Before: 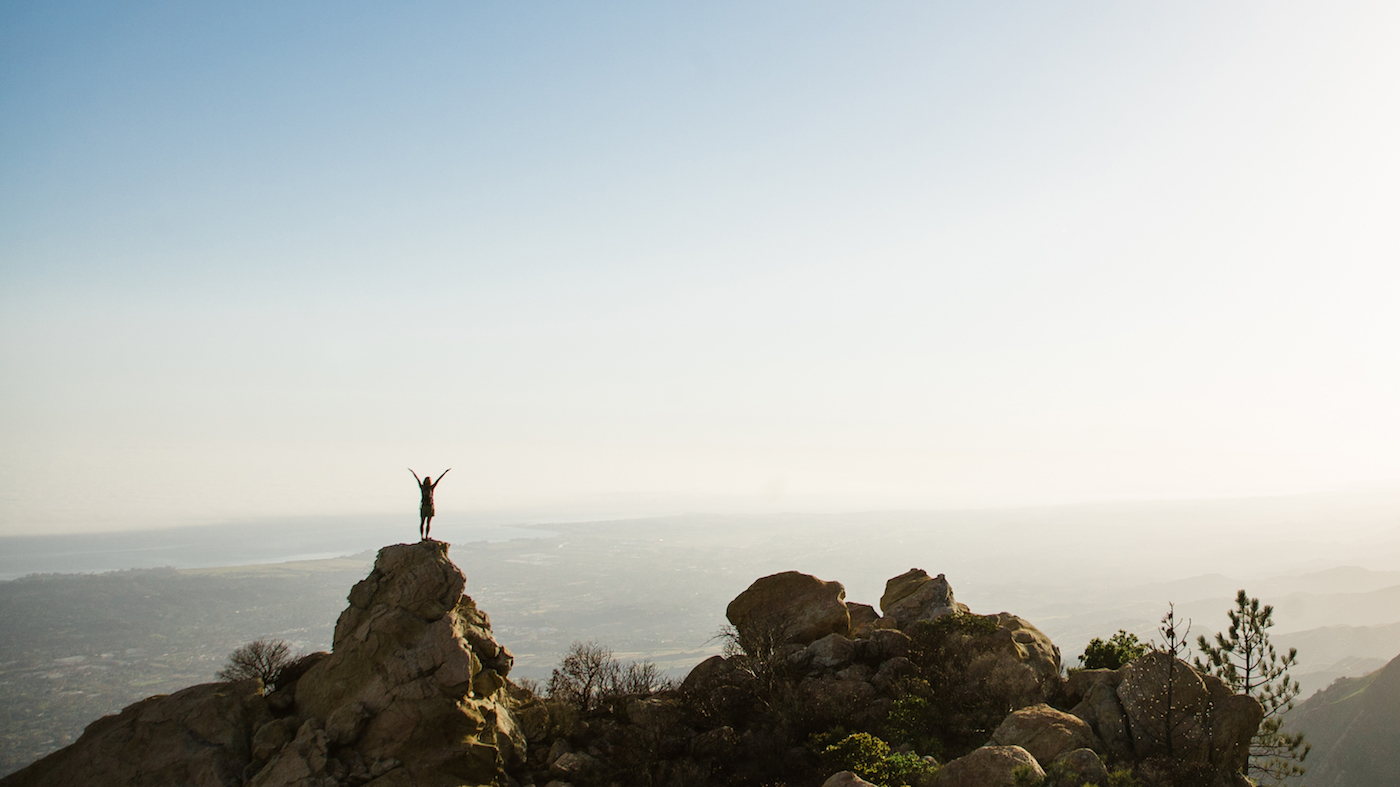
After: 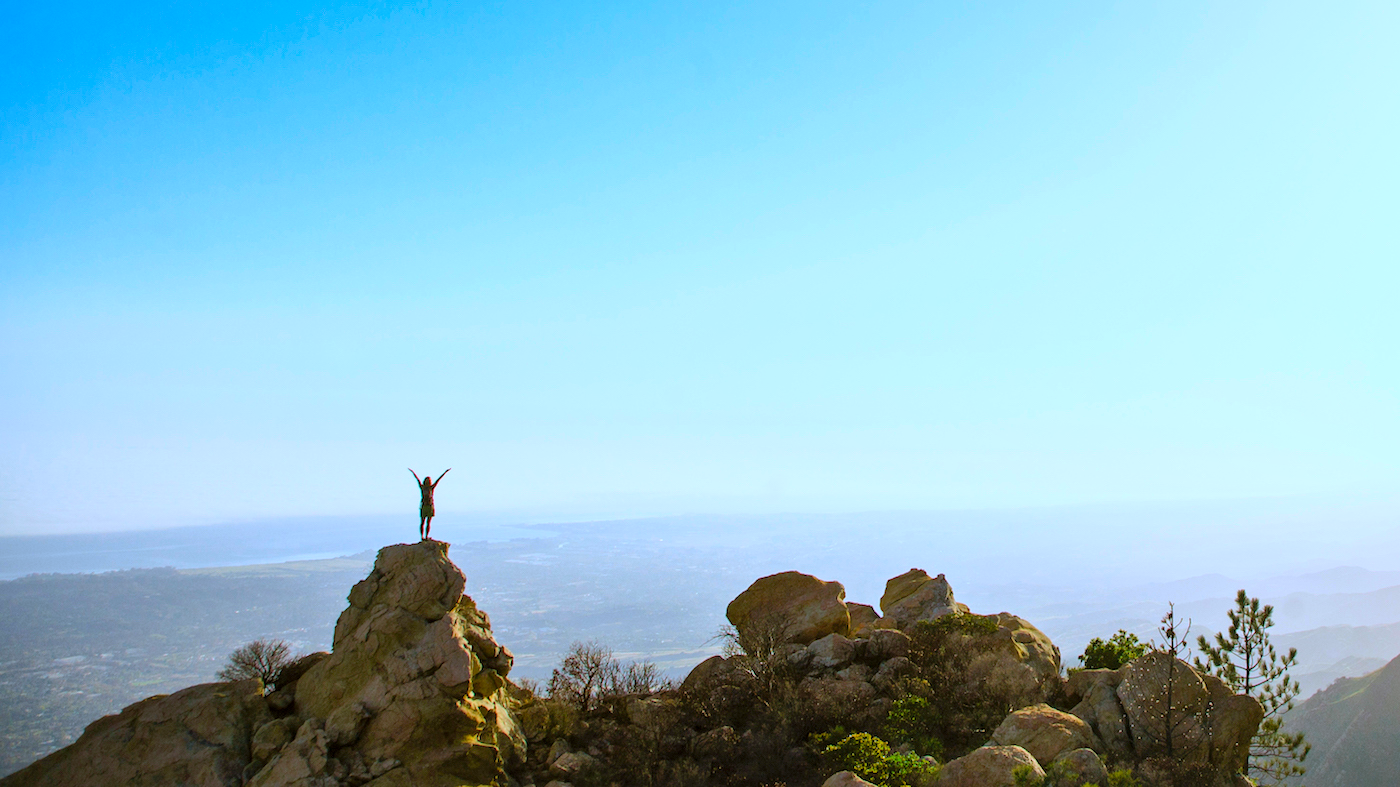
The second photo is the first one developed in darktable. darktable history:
exposure: black level correction 0.002, exposure -0.1 EV, compensate highlight preservation false
shadows and highlights: on, module defaults
white balance: red 0.948, green 1.02, blue 1.176
local contrast: mode bilateral grid, contrast 30, coarseness 25, midtone range 0.2
contrast brightness saturation: contrast 0.2, brightness 0.2, saturation 0.8
